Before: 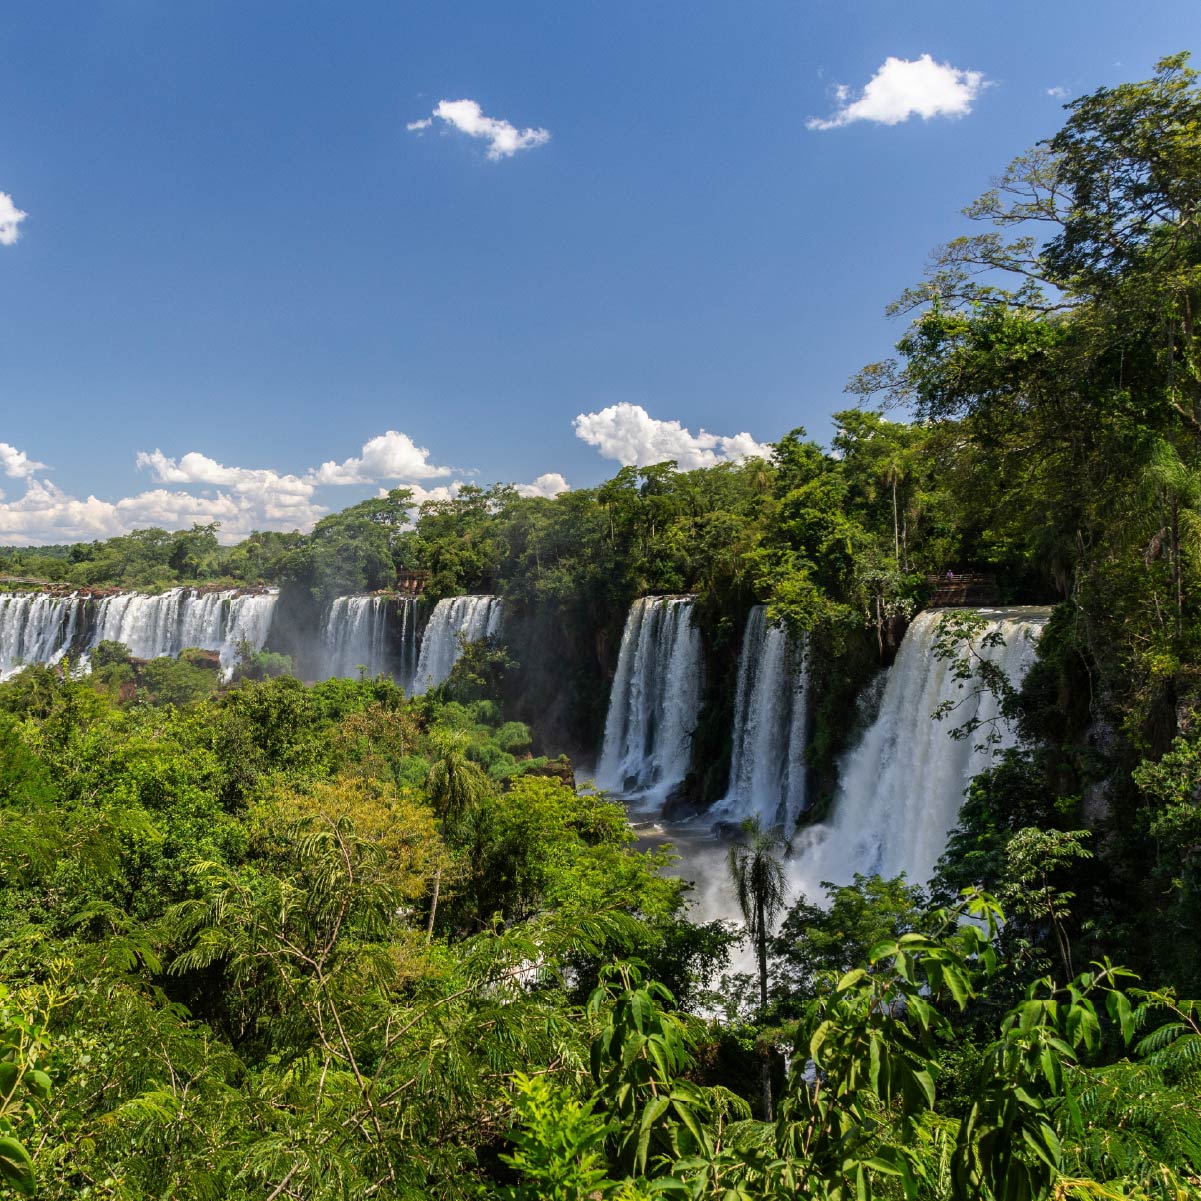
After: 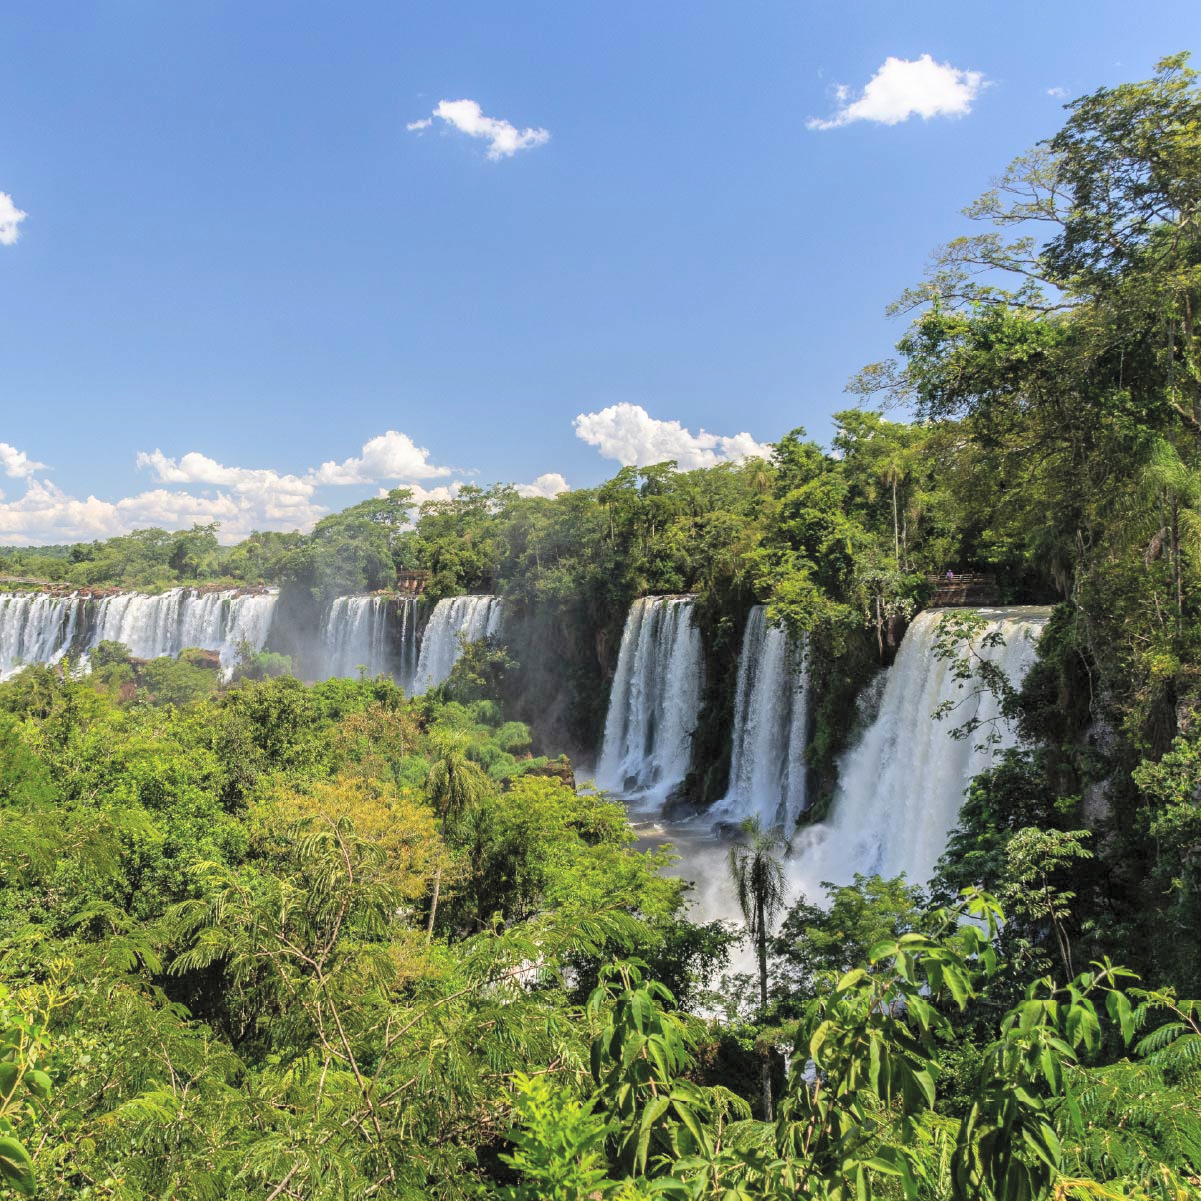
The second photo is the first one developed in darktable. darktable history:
contrast brightness saturation: brightness 0.284
